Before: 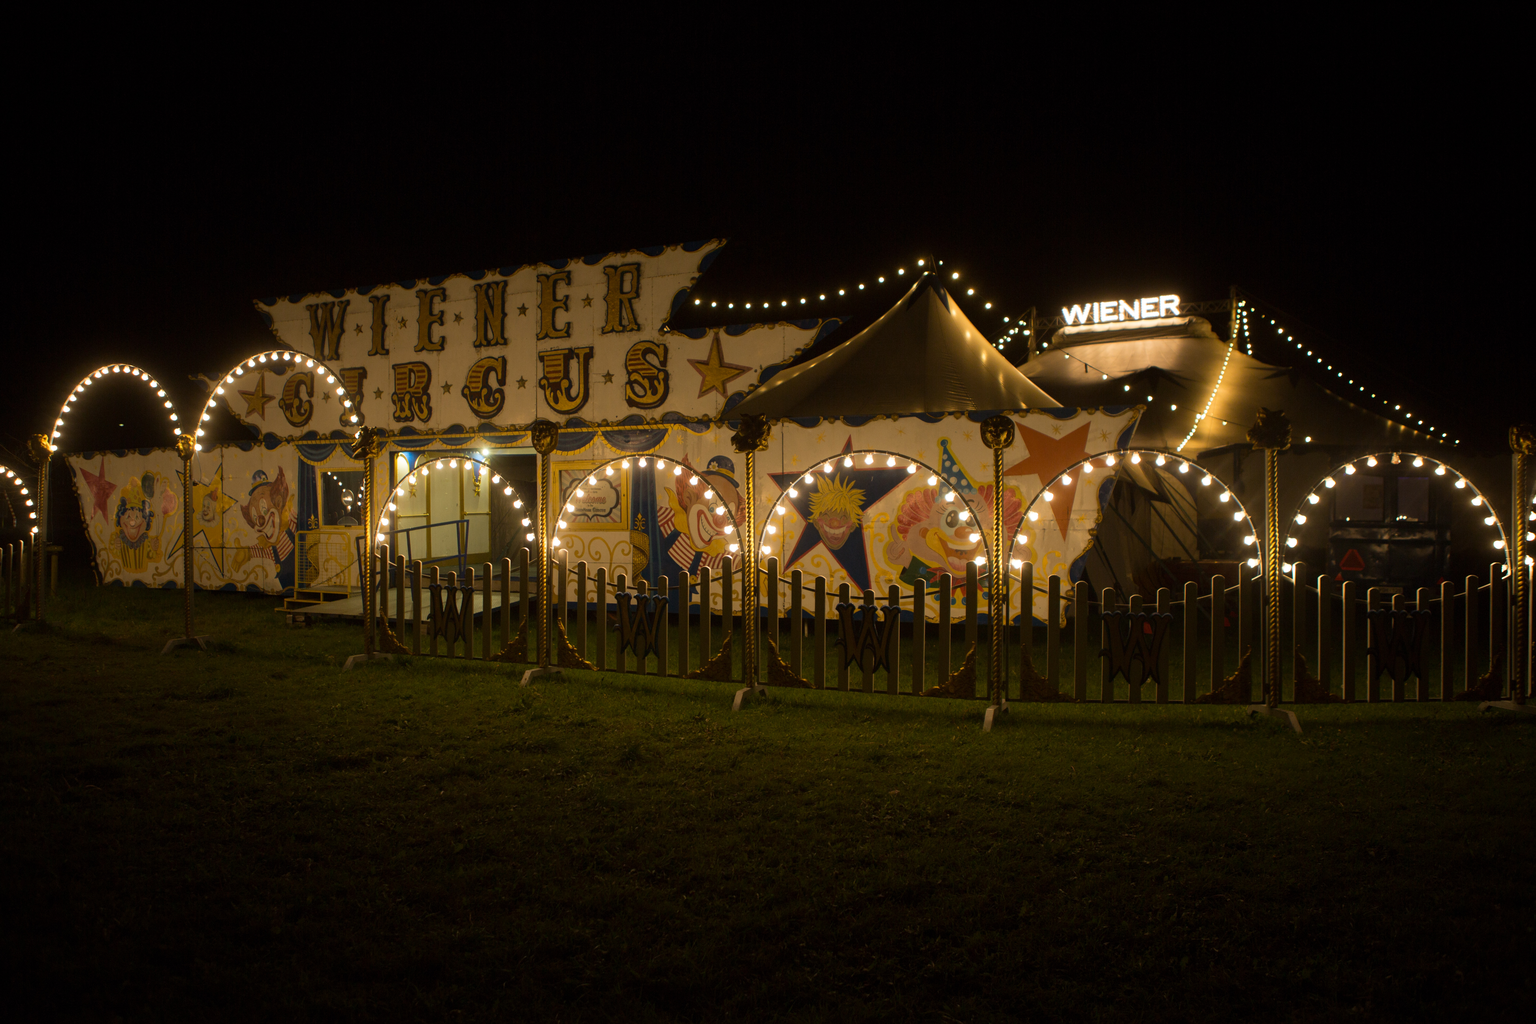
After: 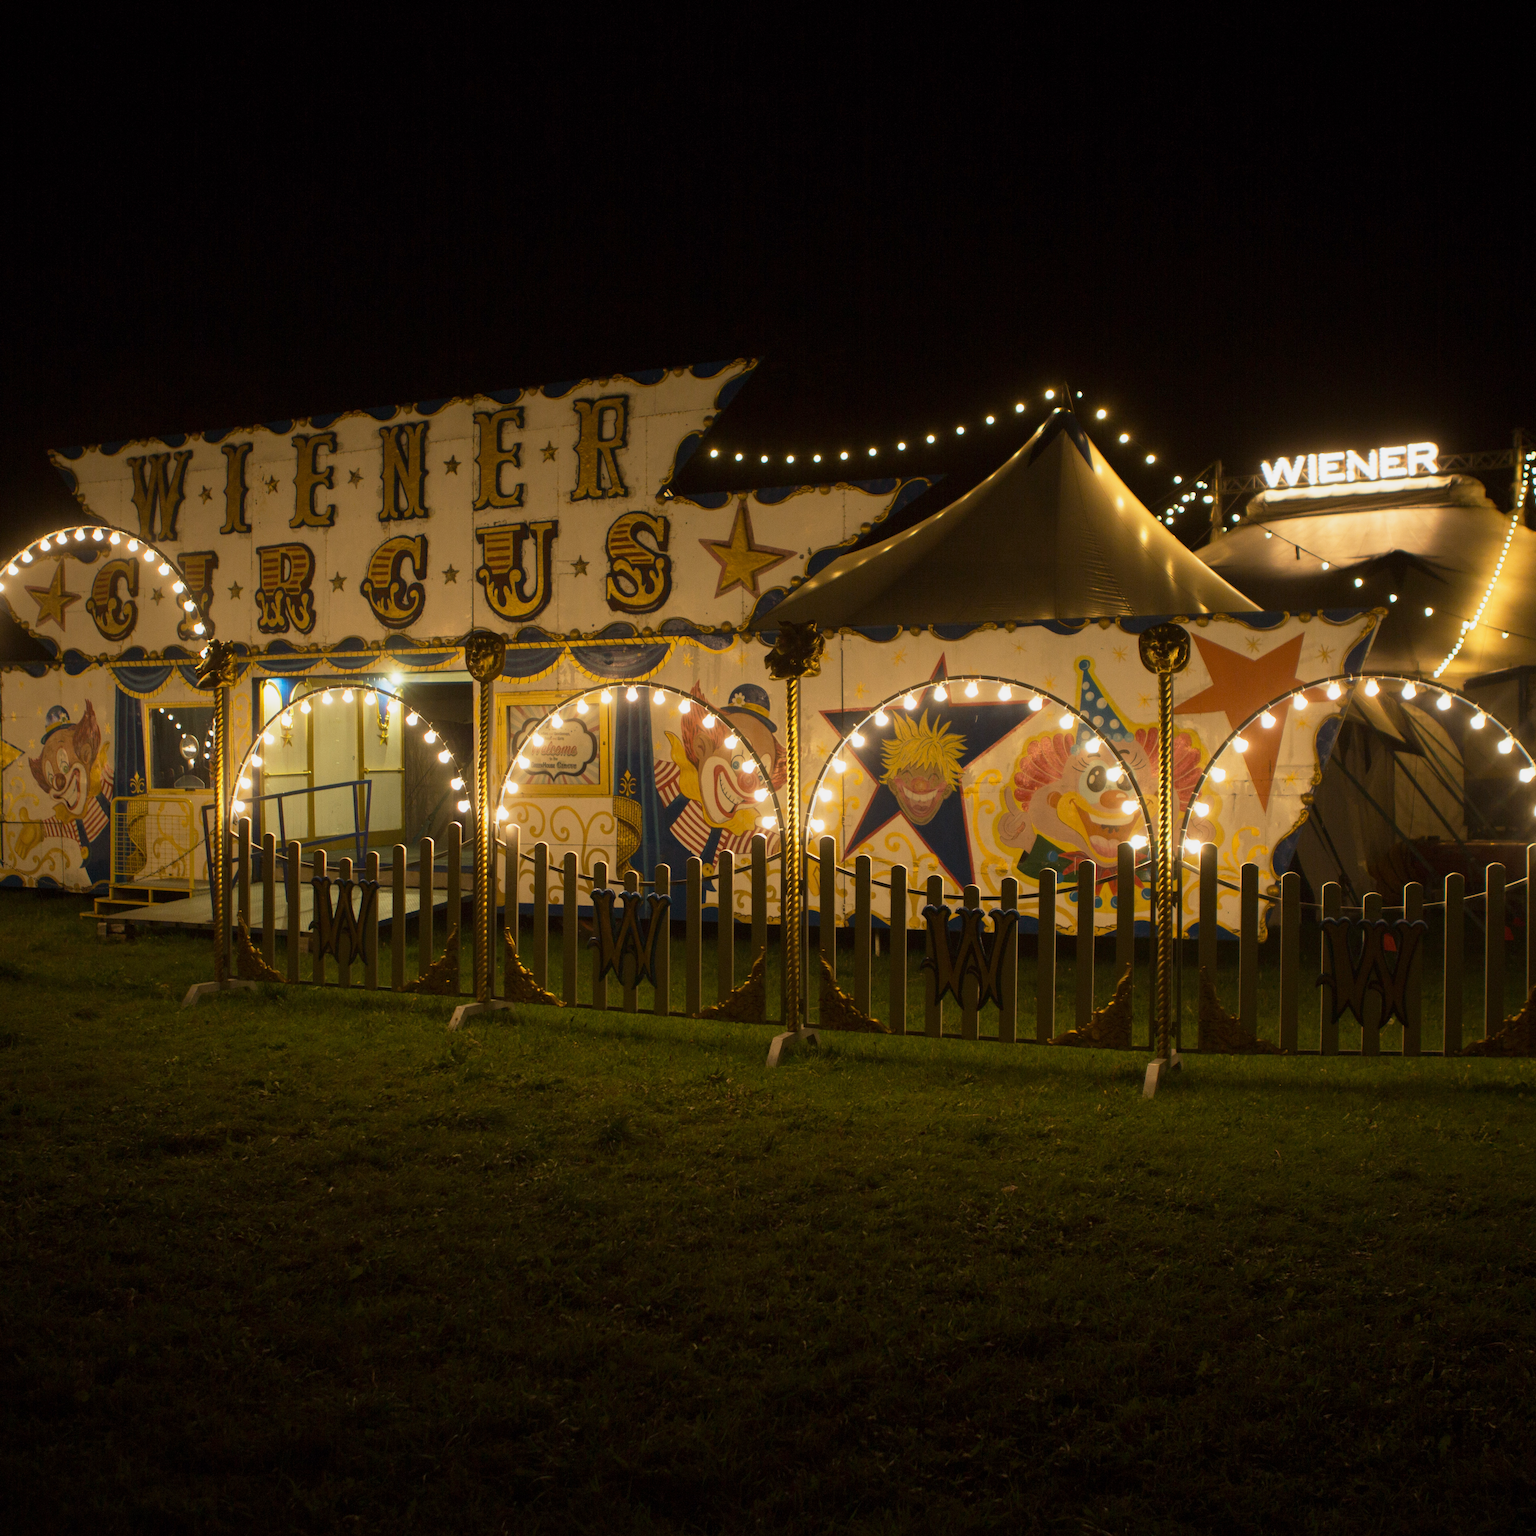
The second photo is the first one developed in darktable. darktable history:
crop and rotate: left 14.436%, right 18.898%
base curve: curves: ch0 [(0, 0) (0.088, 0.125) (0.176, 0.251) (0.354, 0.501) (0.613, 0.749) (1, 0.877)], preserve colors none
